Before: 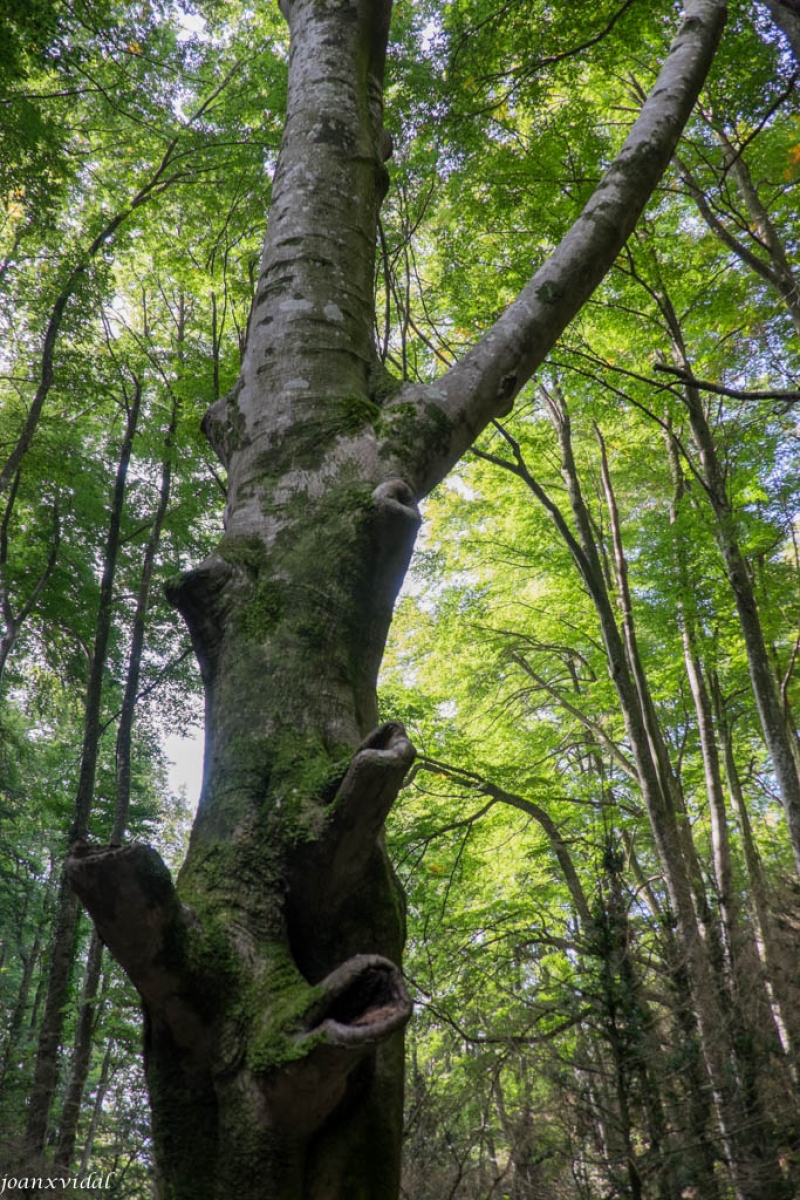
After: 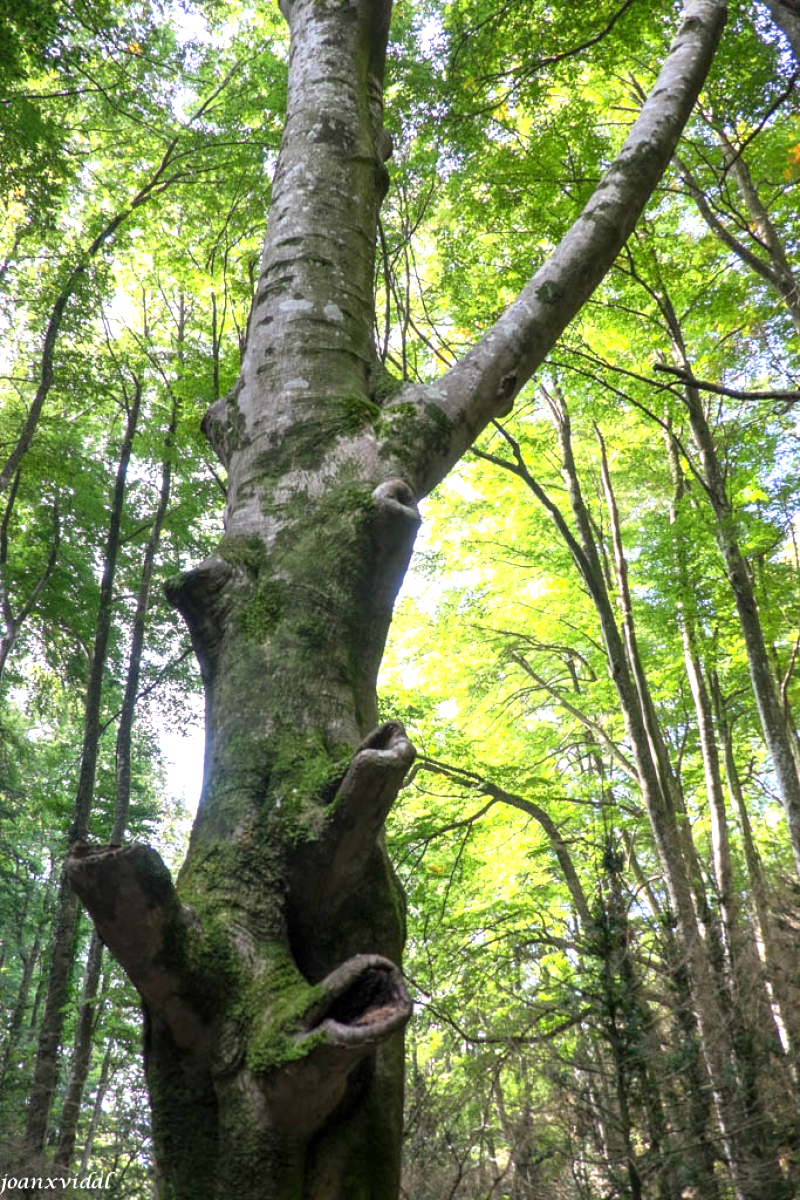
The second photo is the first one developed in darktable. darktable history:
exposure: exposure 1.001 EV, compensate highlight preservation false
shadows and highlights: shadows -1.15, highlights 39.68
